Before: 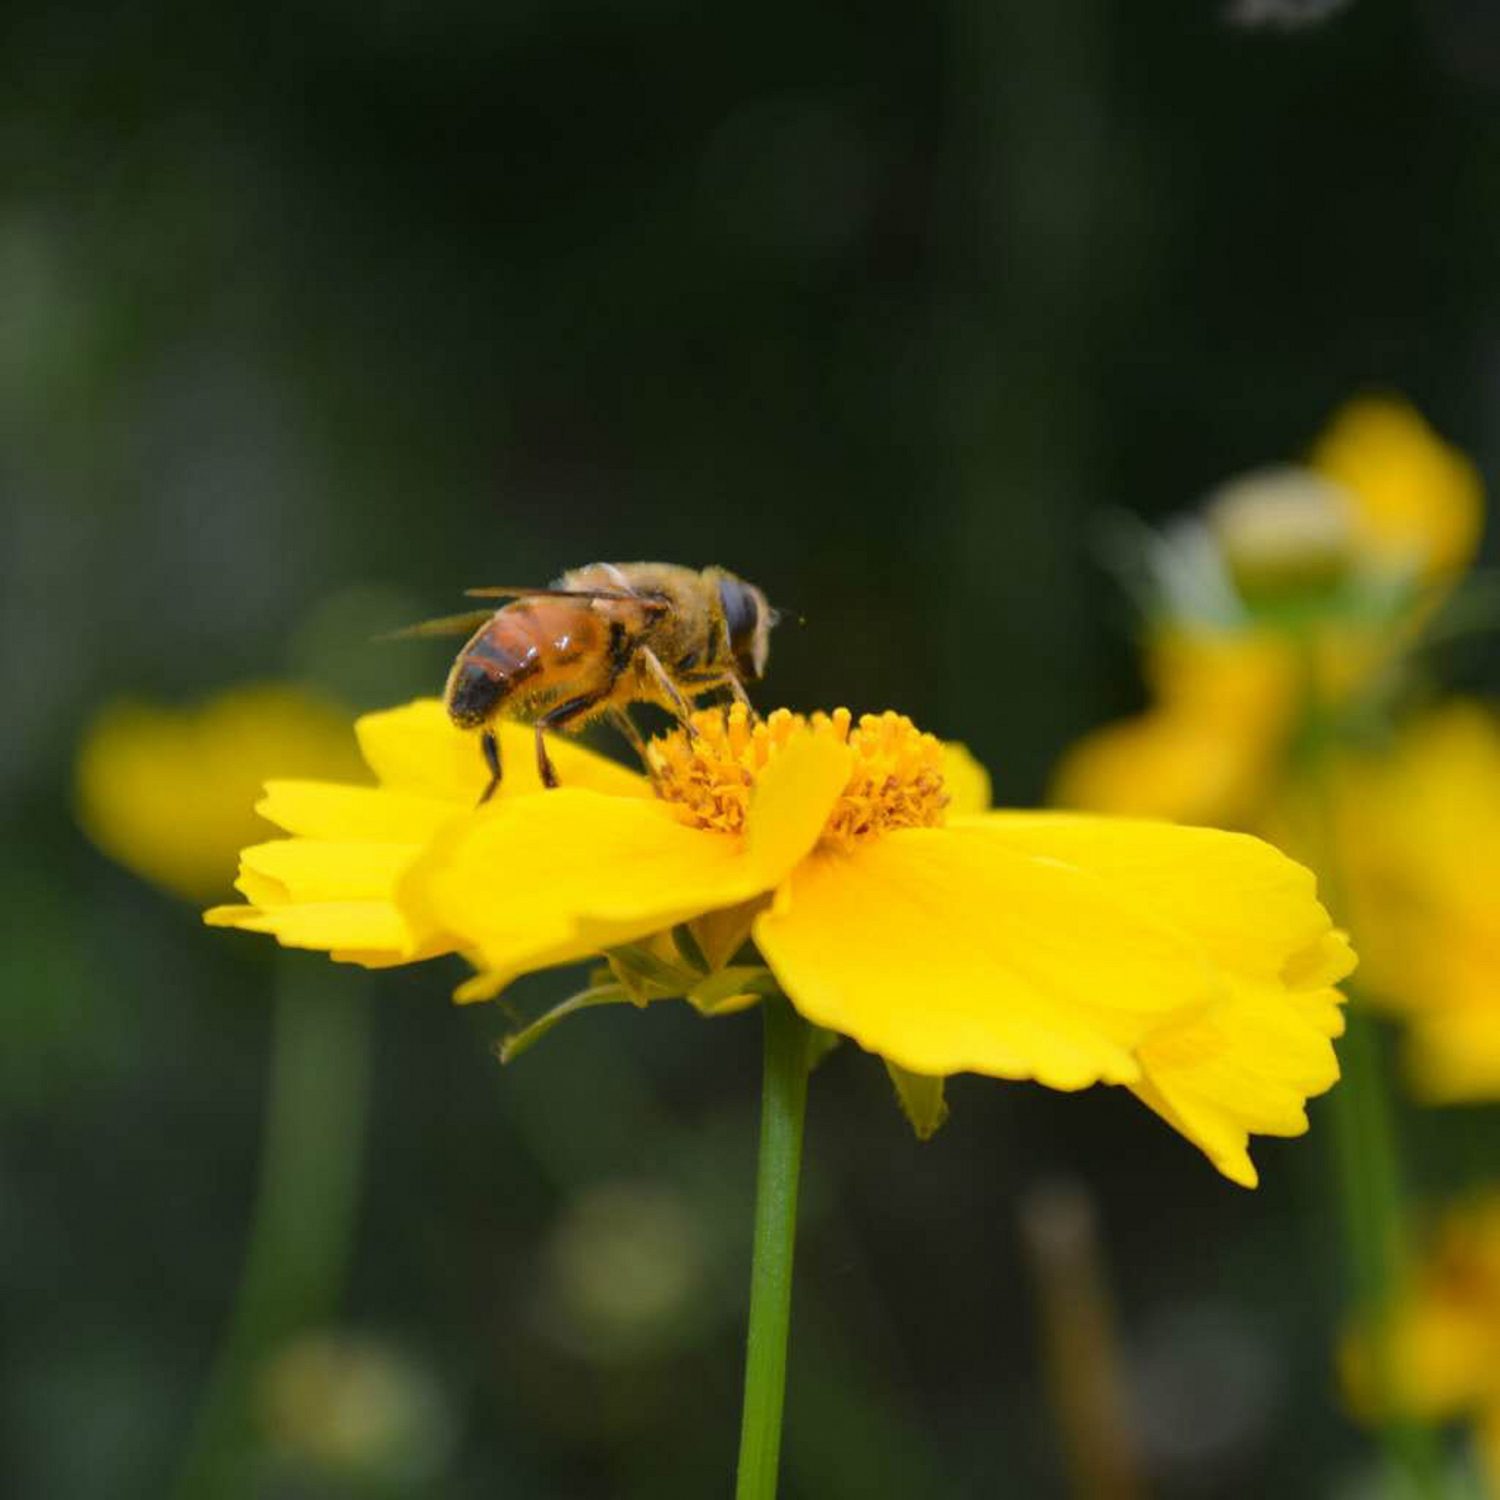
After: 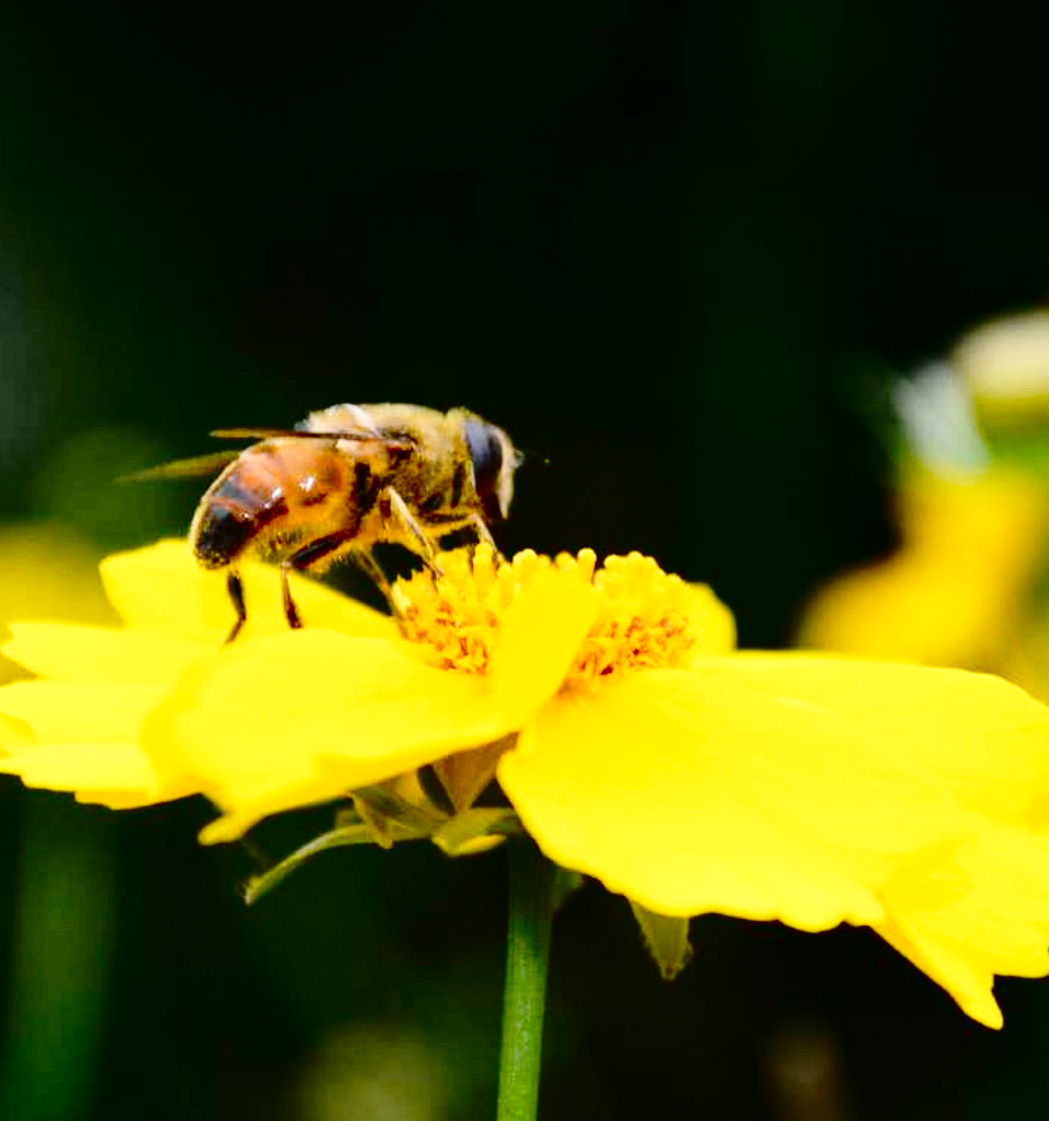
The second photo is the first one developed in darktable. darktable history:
crop and rotate: left 17.046%, top 10.659%, right 12.989%, bottom 14.553%
base curve: curves: ch0 [(0, 0) (0.032, 0.037) (0.105, 0.228) (0.435, 0.76) (0.856, 0.983) (1, 1)], preserve colors none
contrast brightness saturation: contrast 0.19, brightness -0.24, saturation 0.11
